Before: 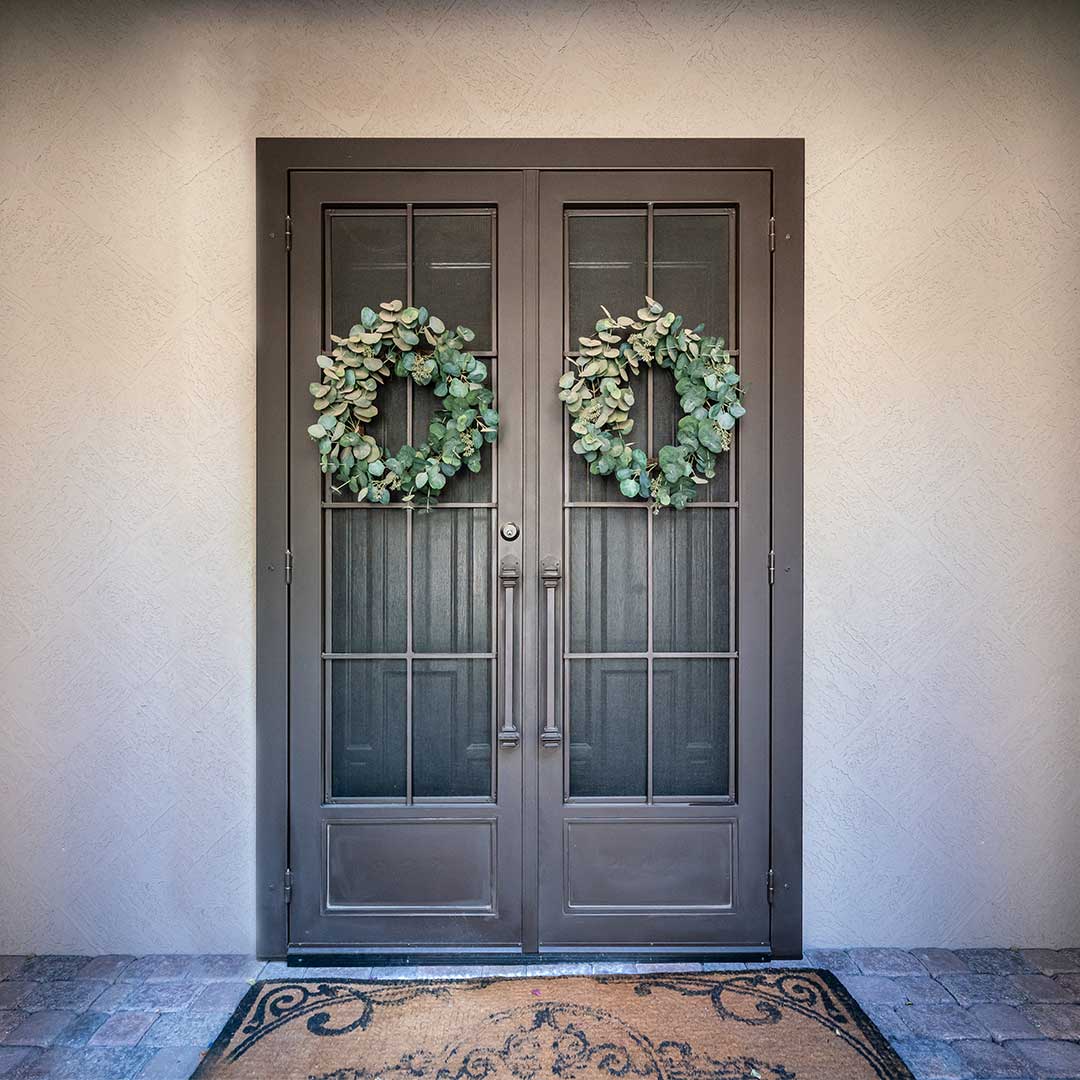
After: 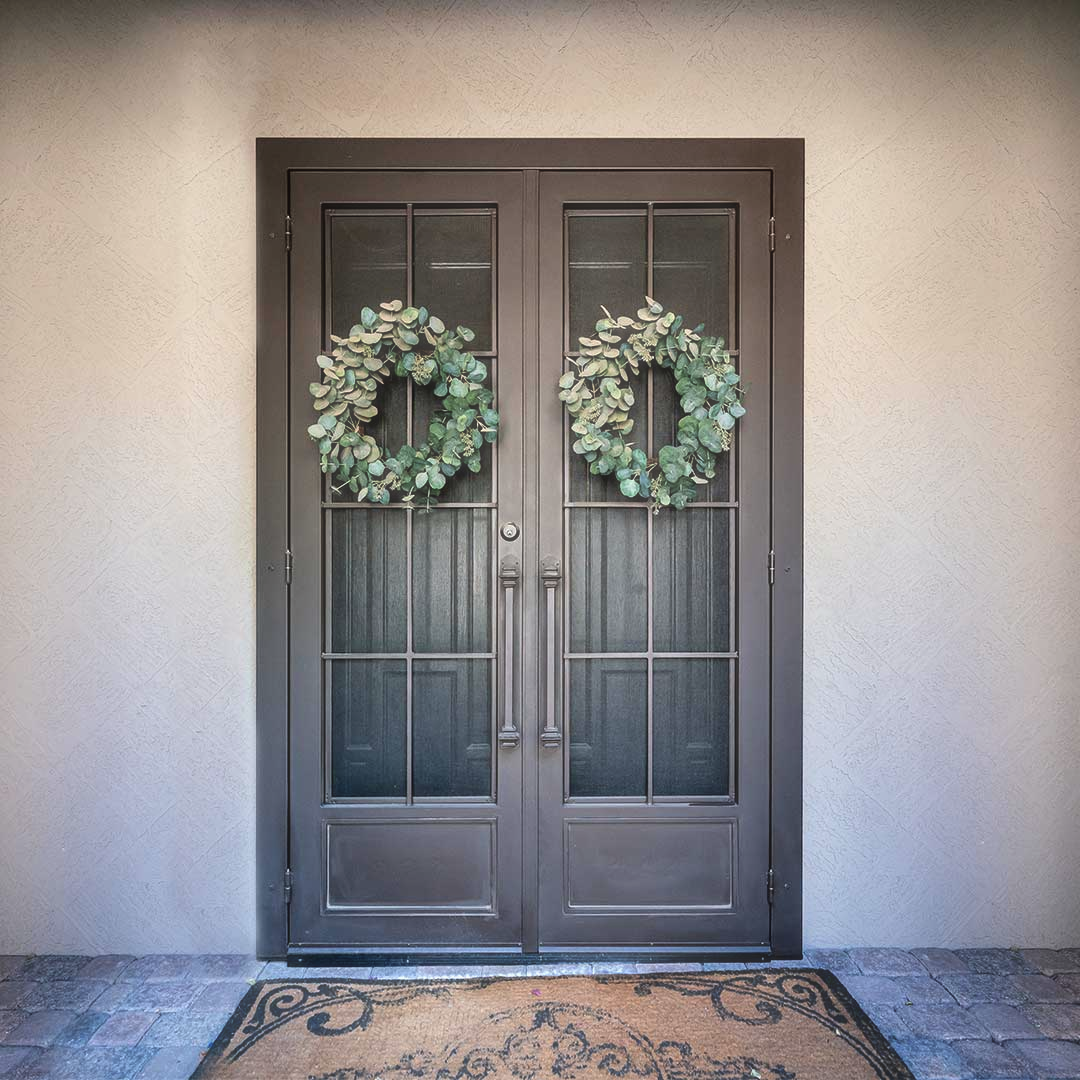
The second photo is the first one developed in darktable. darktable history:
haze removal: strength -0.104, adaptive false
